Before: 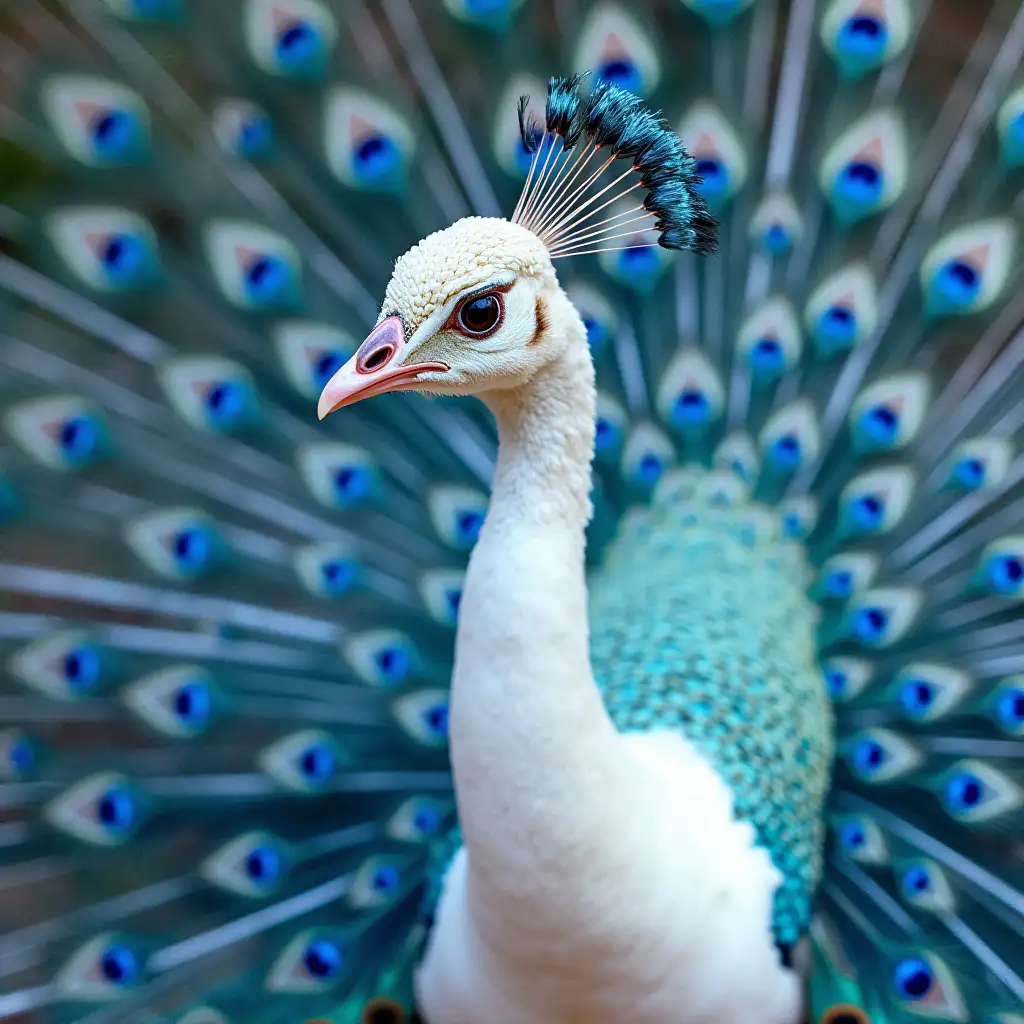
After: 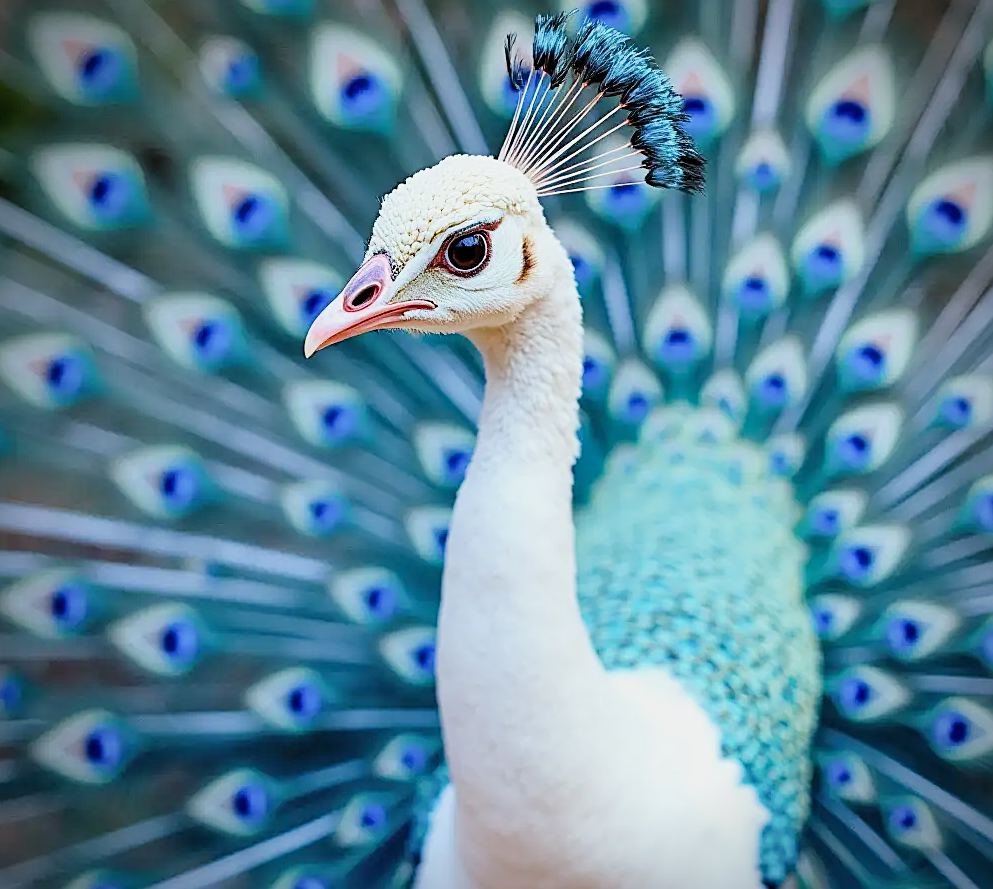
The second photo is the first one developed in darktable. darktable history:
crop: left 1.315%, top 6.138%, right 1.704%, bottom 7.018%
shadows and highlights: shadows 36.73, highlights -27.84, soften with gaussian
sharpen: on, module defaults
vignetting: brightness -0.64, saturation -0.007
filmic rgb: black relative exposure -7.65 EV, white relative exposure 4.56 EV, hardness 3.61, contrast 0.999
exposure: black level correction 0, exposure 1 EV, compensate highlight preservation false
